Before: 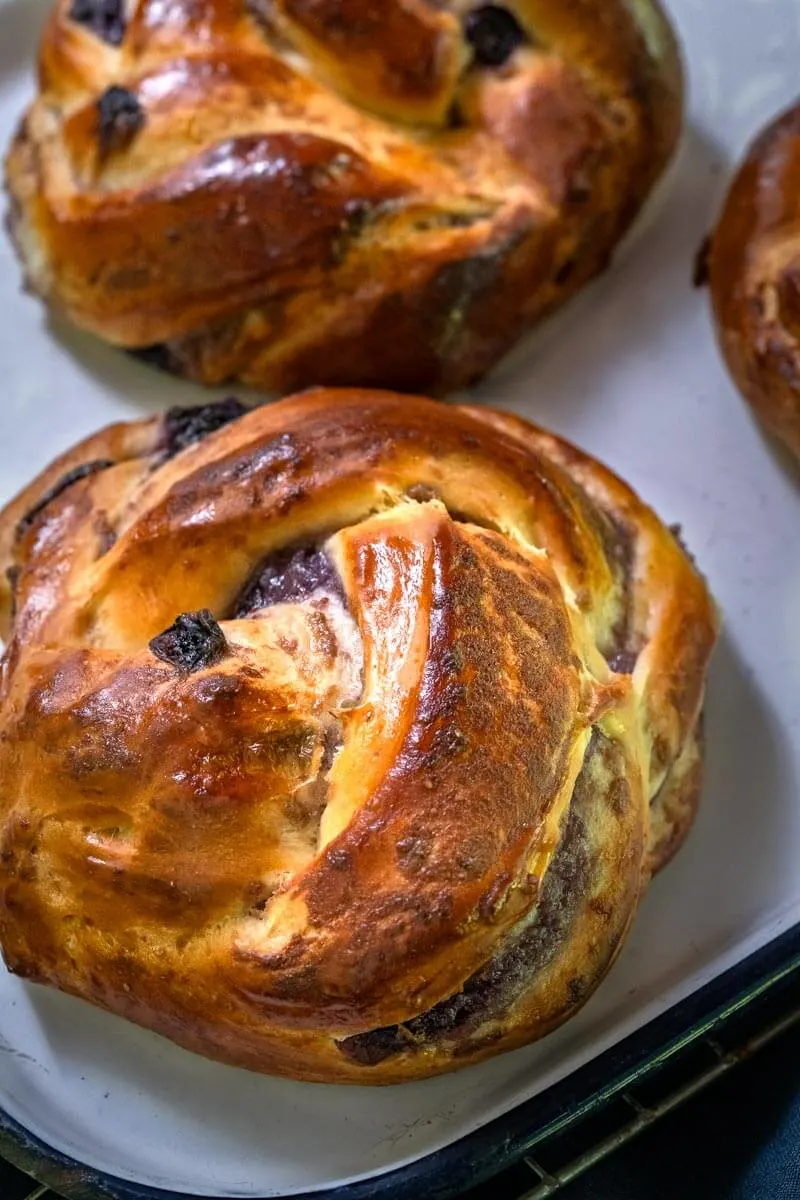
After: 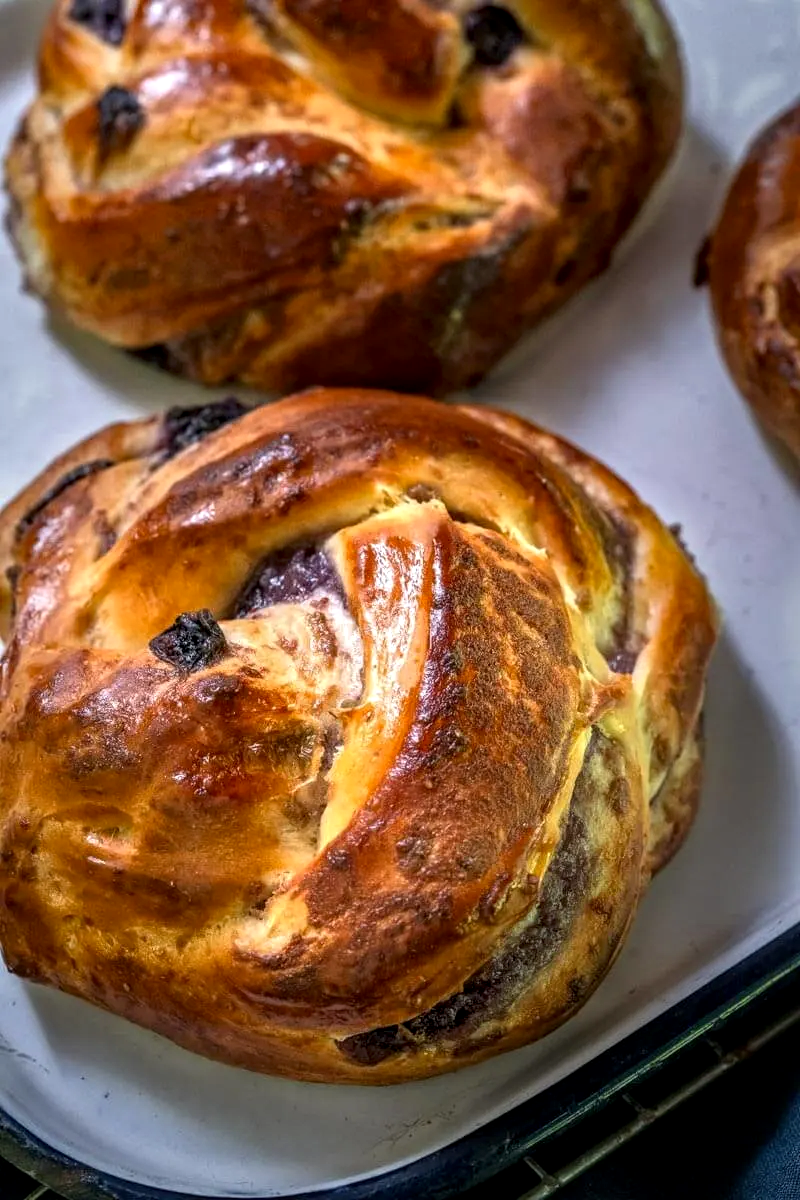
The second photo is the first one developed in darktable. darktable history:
contrast brightness saturation: contrast -0.018, brightness -0.014, saturation 0.042
local contrast: detail 130%
